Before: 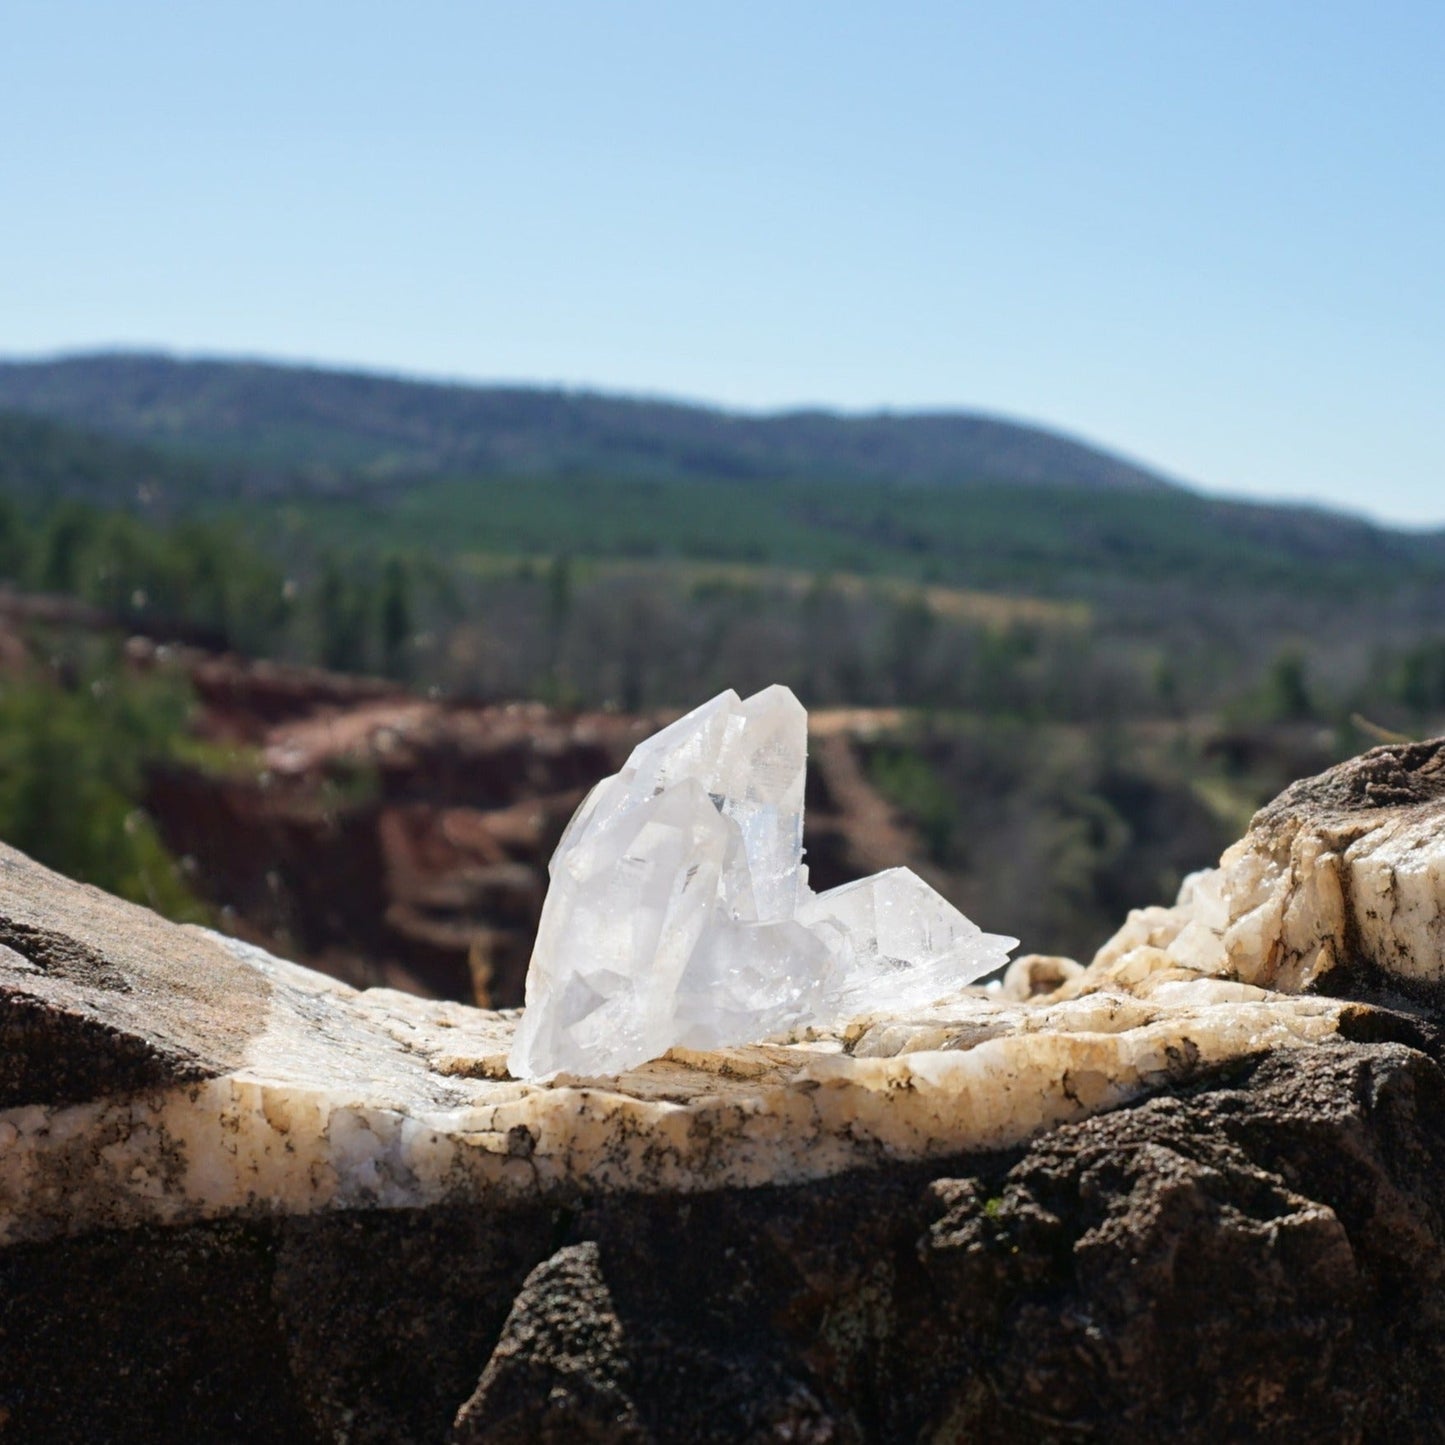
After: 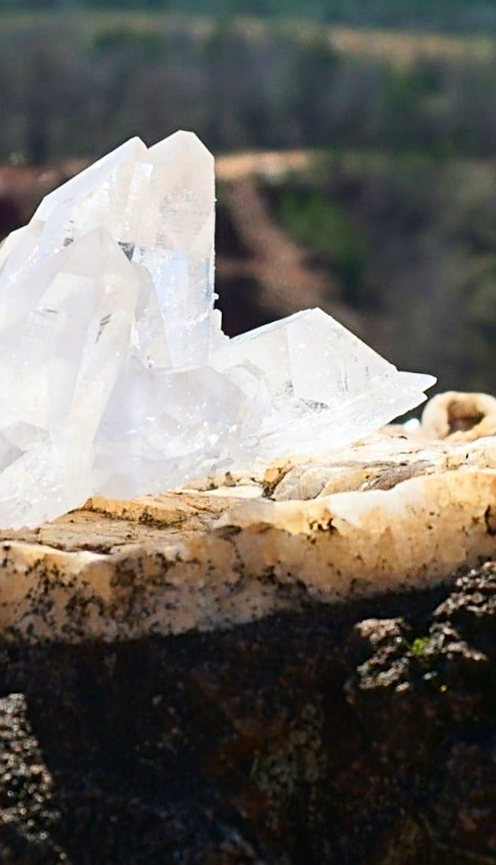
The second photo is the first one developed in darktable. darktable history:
crop: left 40.878%, top 39.176%, right 25.993%, bottom 3.081%
sharpen: on, module defaults
rotate and perspective: rotation -2.22°, lens shift (horizontal) -0.022, automatic cropping off
contrast brightness saturation: contrast 0.23, brightness 0.1, saturation 0.29
